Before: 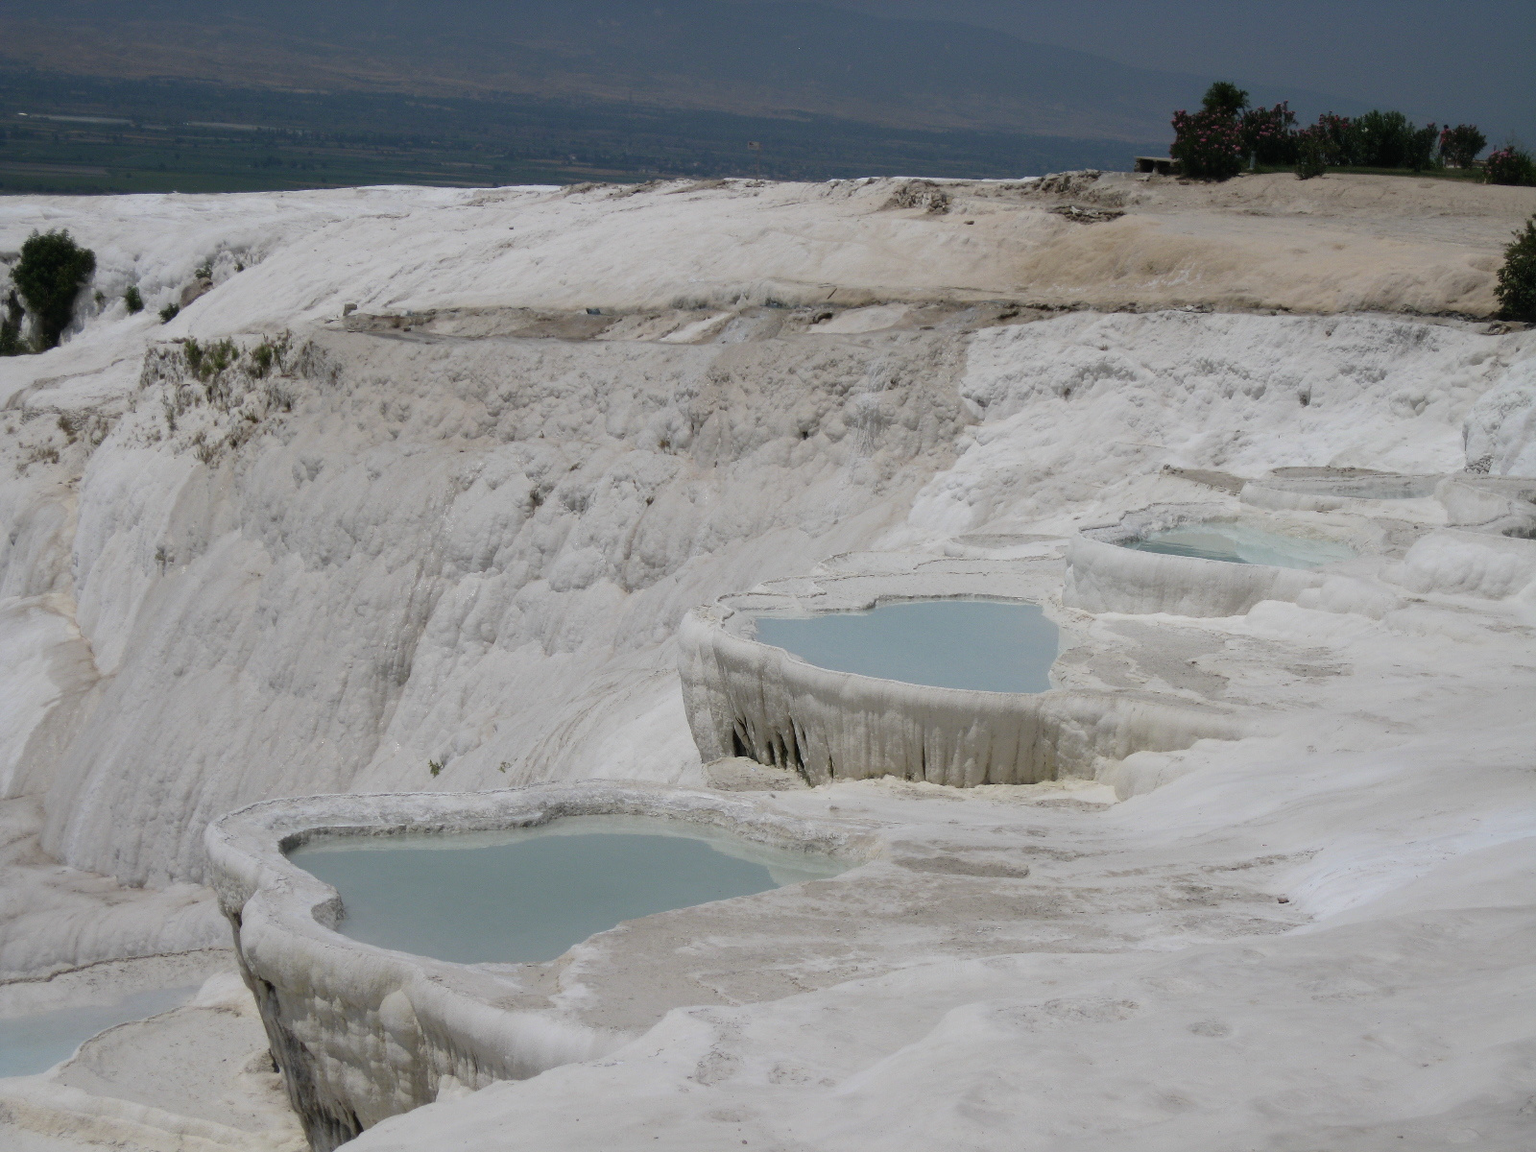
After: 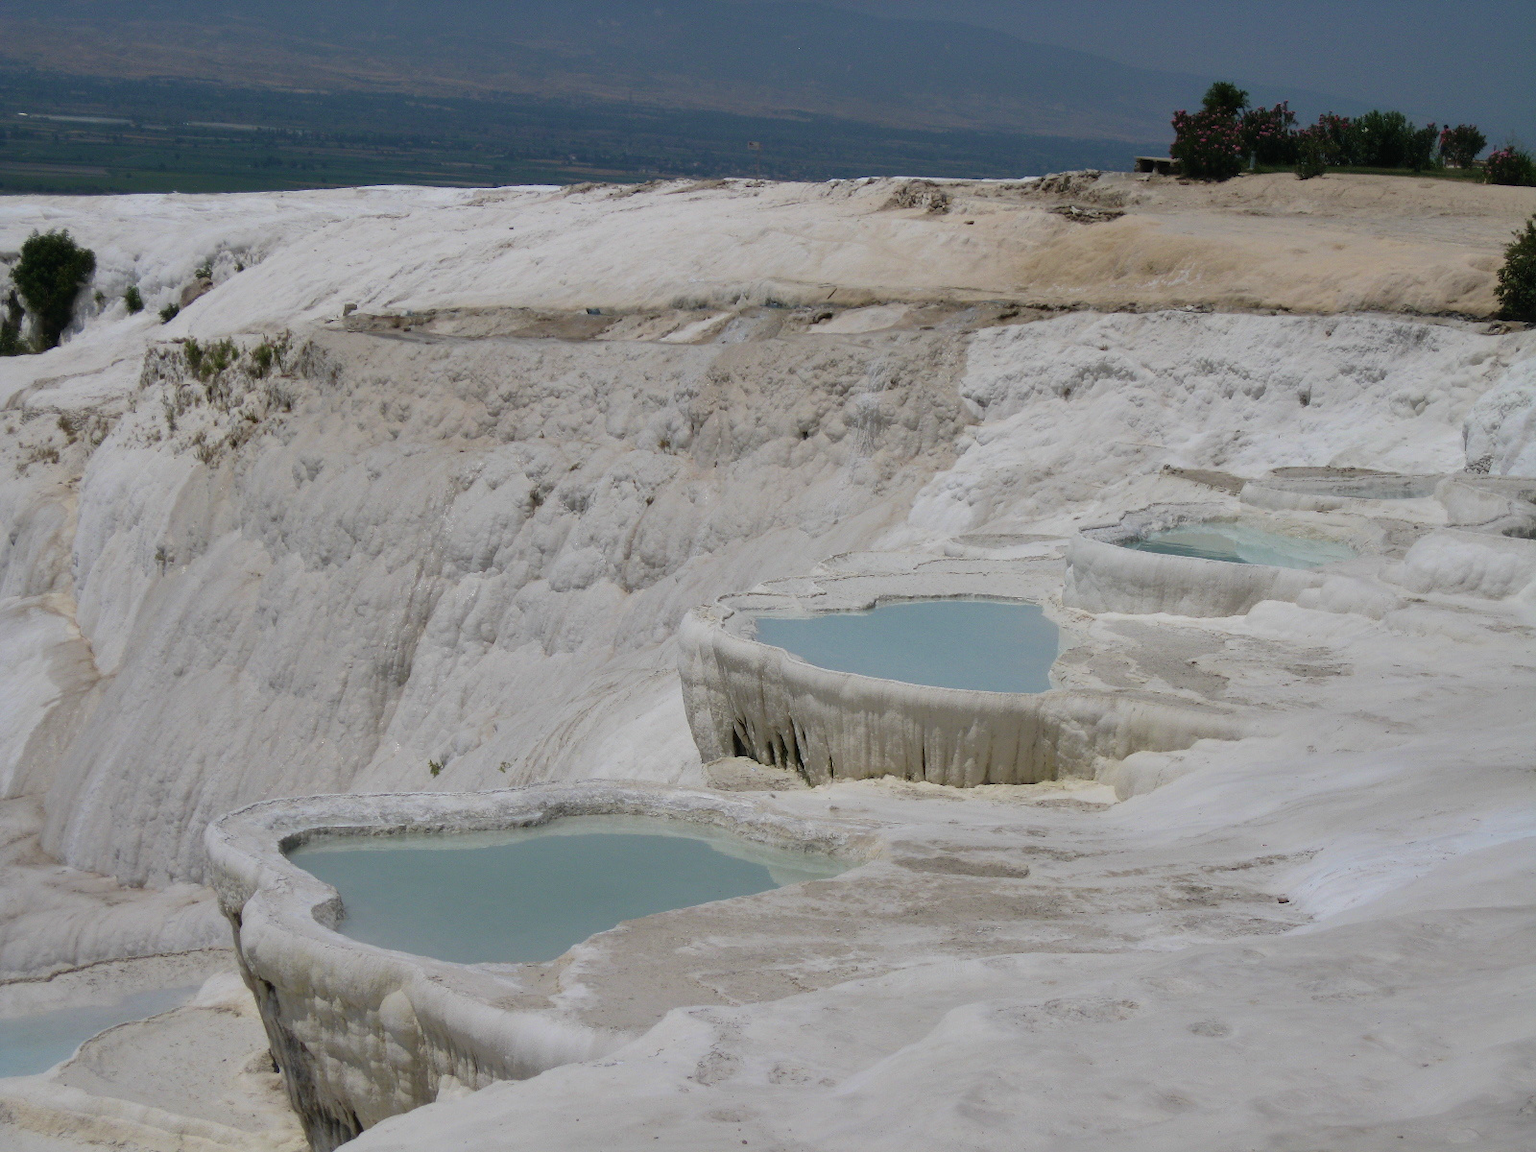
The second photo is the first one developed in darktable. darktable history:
velvia: on, module defaults
shadows and highlights: shadows 53, soften with gaussian
